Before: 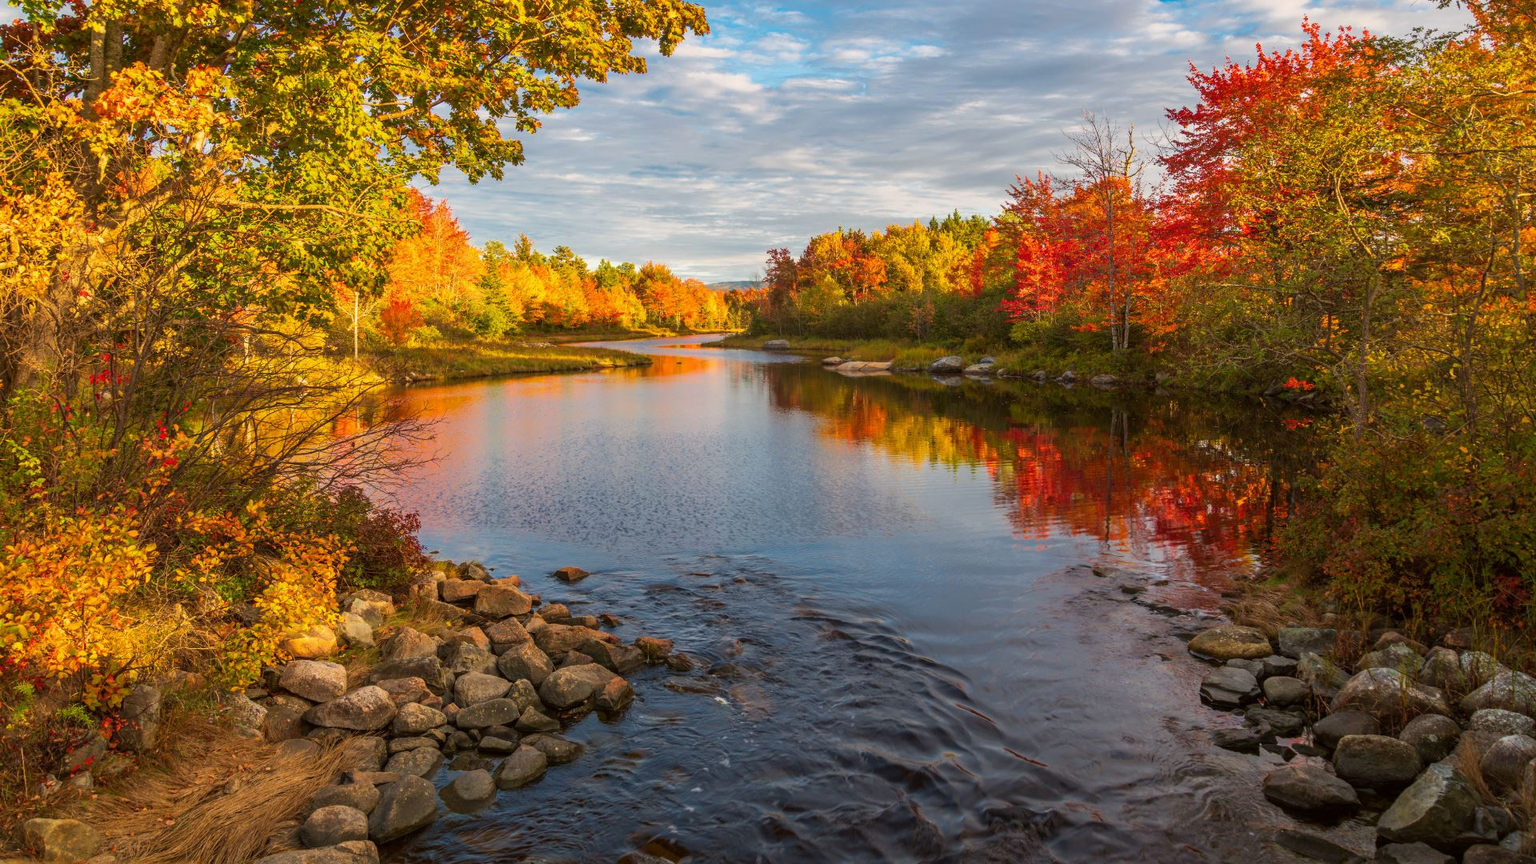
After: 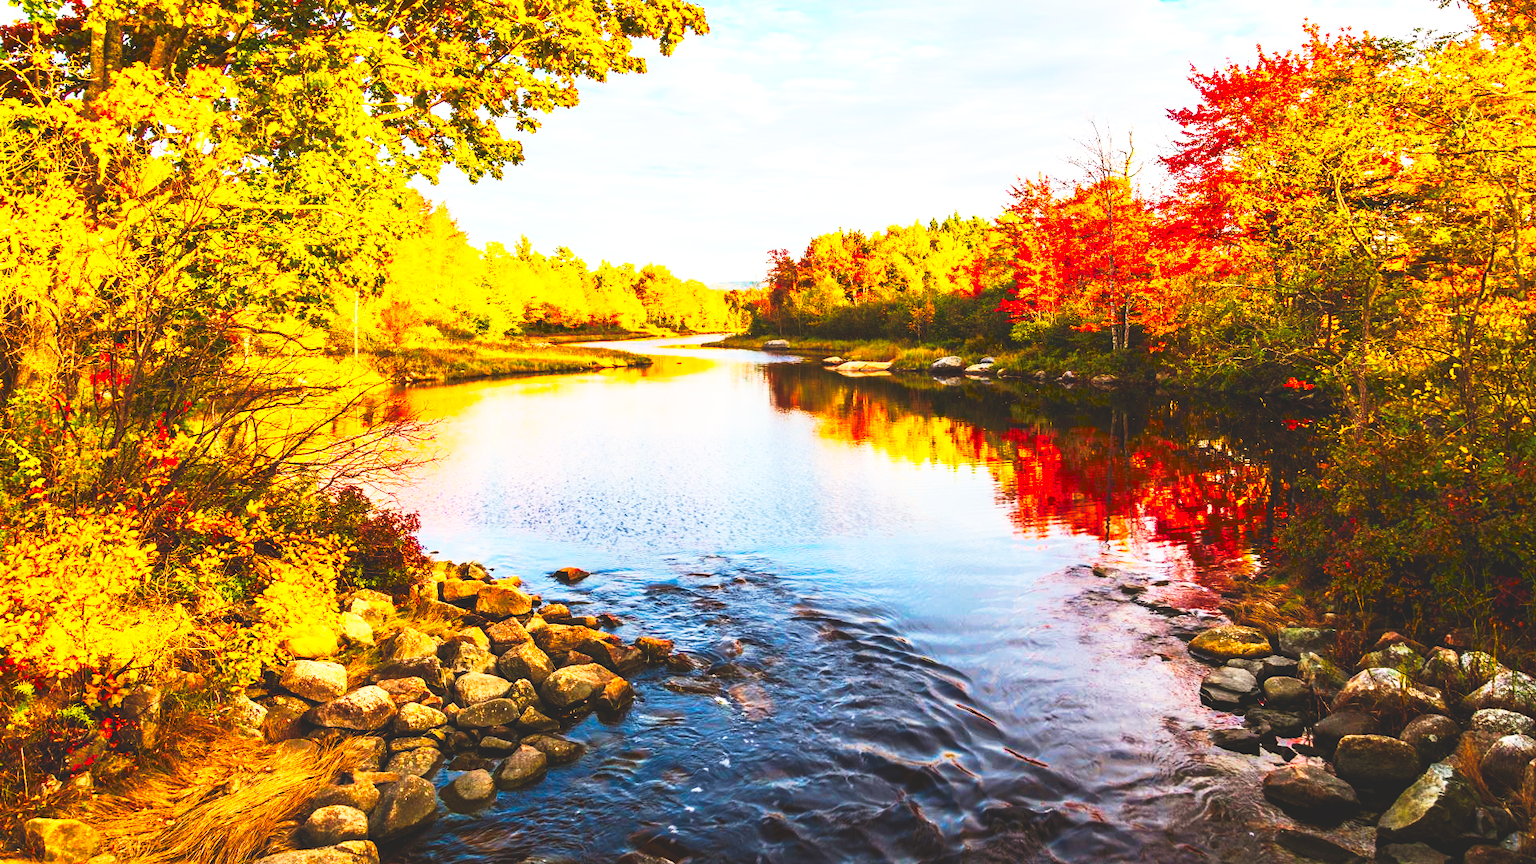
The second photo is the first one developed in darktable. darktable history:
tone equalizer: -8 EV -0.406 EV, -7 EV -0.38 EV, -6 EV -0.325 EV, -5 EV -0.217 EV, -3 EV 0.212 EV, -2 EV 0.356 EV, -1 EV 0.371 EV, +0 EV 0.403 EV, edges refinement/feathering 500, mask exposure compensation -1.57 EV, preserve details no
color balance rgb: shadows lift › luminance -20.27%, perceptual saturation grading › global saturation 27.436%, perceptual saturation grading › highlights -28.212%, perceptual saturation grading › mid-tones 15.677%, perceptual saturation grading › shadows 34.252%, global vibrance 20%
exposure: black level correction 0, exposure 0.595 EV, compensate exposure bias true, compensate highlight preservation false
tone curve: curves: ch0 [(0, 0) (0.003, 0.142) (0.011, 0.142) (0.025, 0.147) (0.044, 0.147) (0.069, 0.152) (0.1, 0.16) (0.136, 0.172) (0.177, 0.193) (0.224, 0.221) (0.277, 0.264) (0.335, 0.322) (0.399, 0.399) (0.468, 0.49) (0.543, 0.593) (0.623, 0.723) (0.709, 0.841) (0.801, 0.925) (0.898, 0.976) (1, 1)], preserve colors none
contrast brightness saturation: contrast 0.204, brightness 0.162, saturation 0.223
